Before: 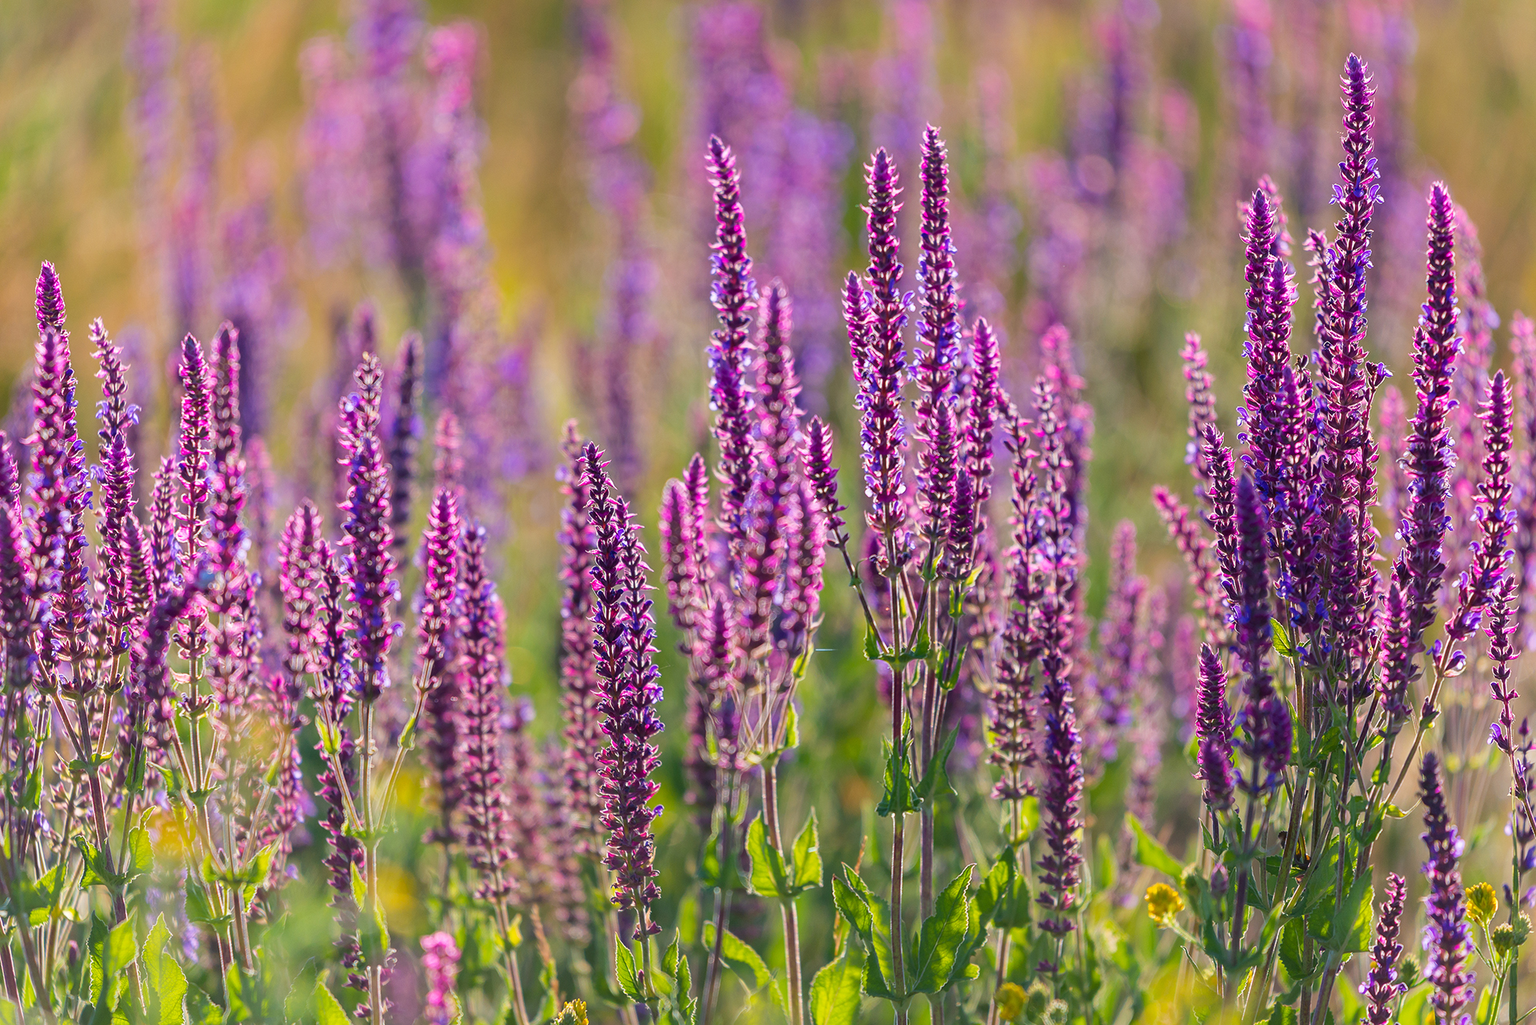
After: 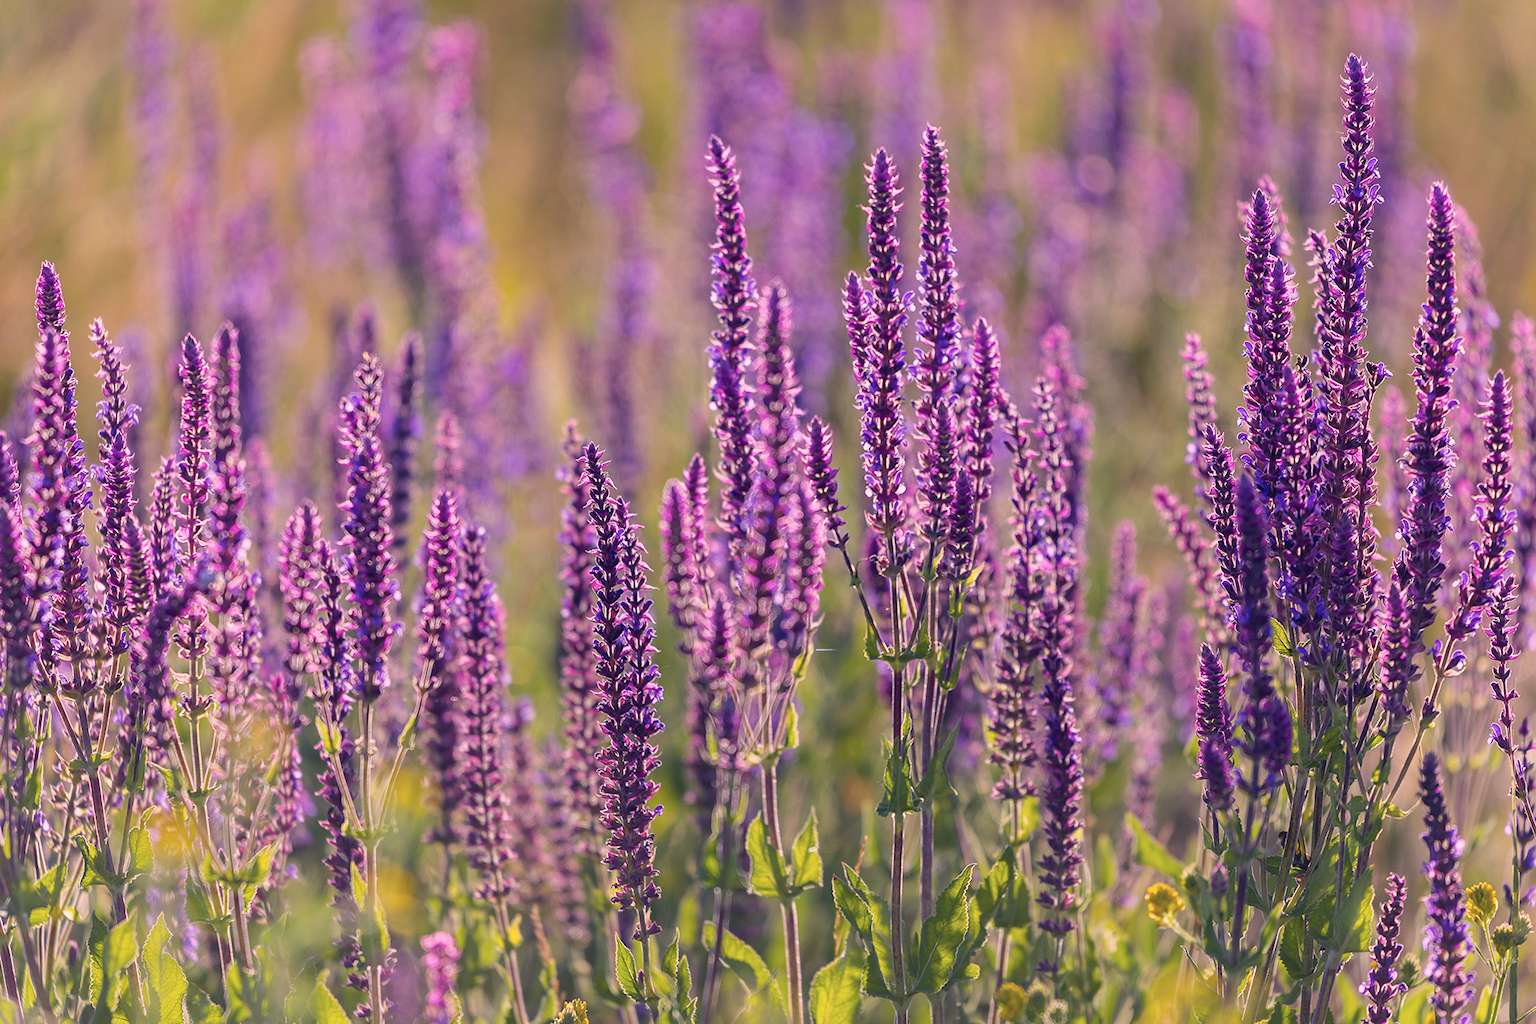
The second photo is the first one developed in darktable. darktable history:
white balance: red 0.926, green 1.003, blue 1.133
color correction: highlights a* 19.59, highlights b* 27.49, shadows a* 3.46, shadows b* -17.28, saturation 0.73
